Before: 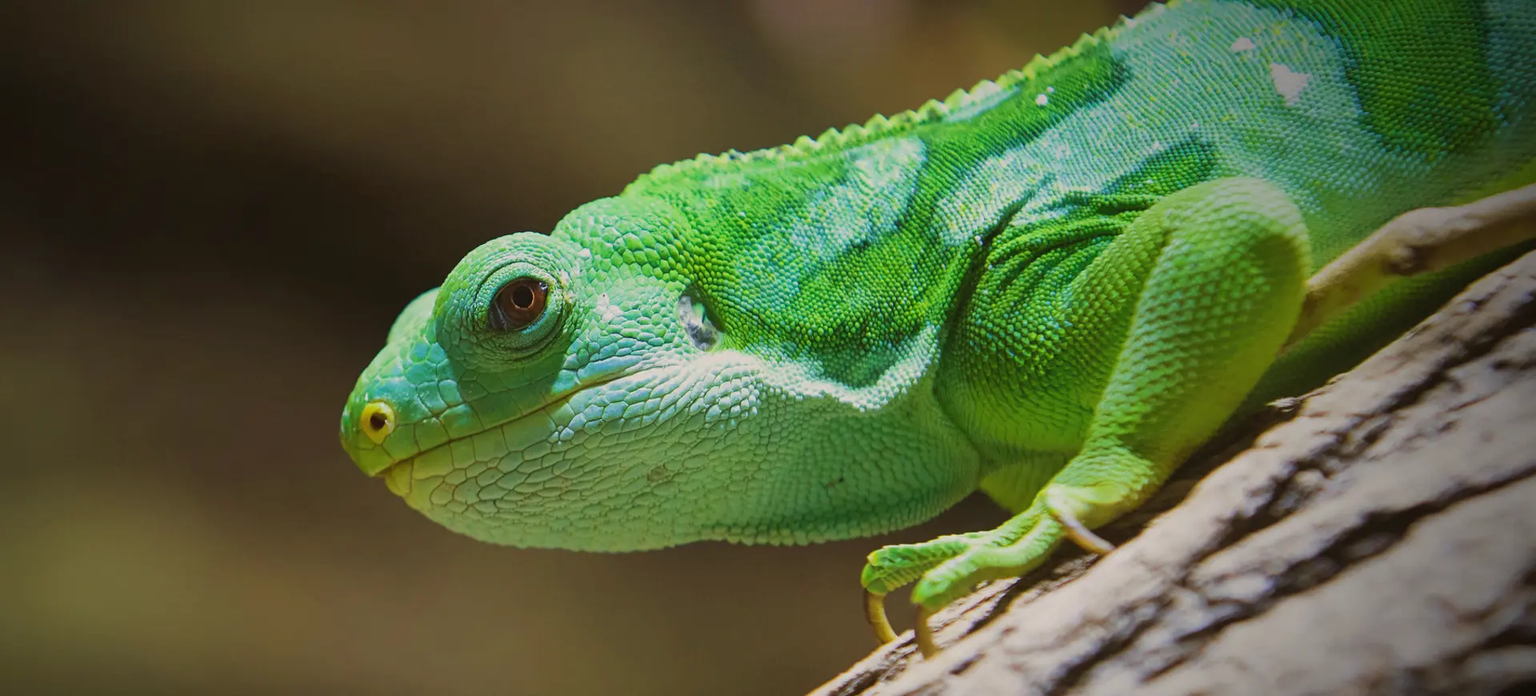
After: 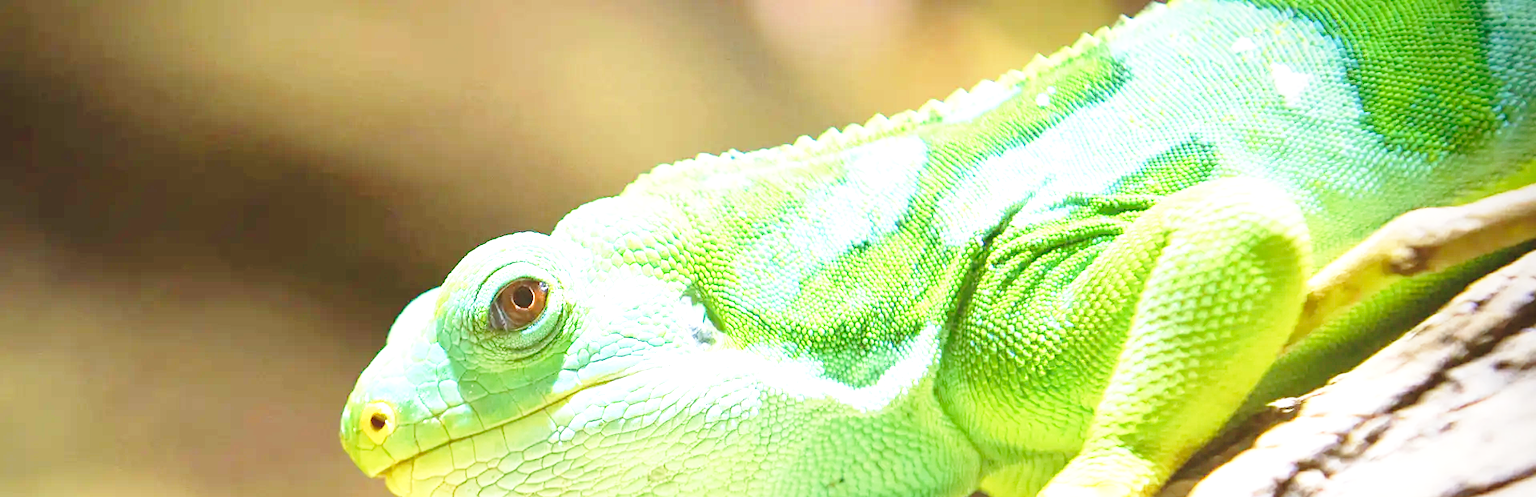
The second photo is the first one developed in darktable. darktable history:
exposure: black level correction 0, exposure 1.975 EV, compensate exposure bias true, compensate highlight preservation false
crop: bottom 28.576%
base curve: curves: ch0 [(0, 0) (0.028, 0.03) (0.121, 0.232) (0.46, 0.748) (0.859, 0.968) (1, 1)], preserve colors none
